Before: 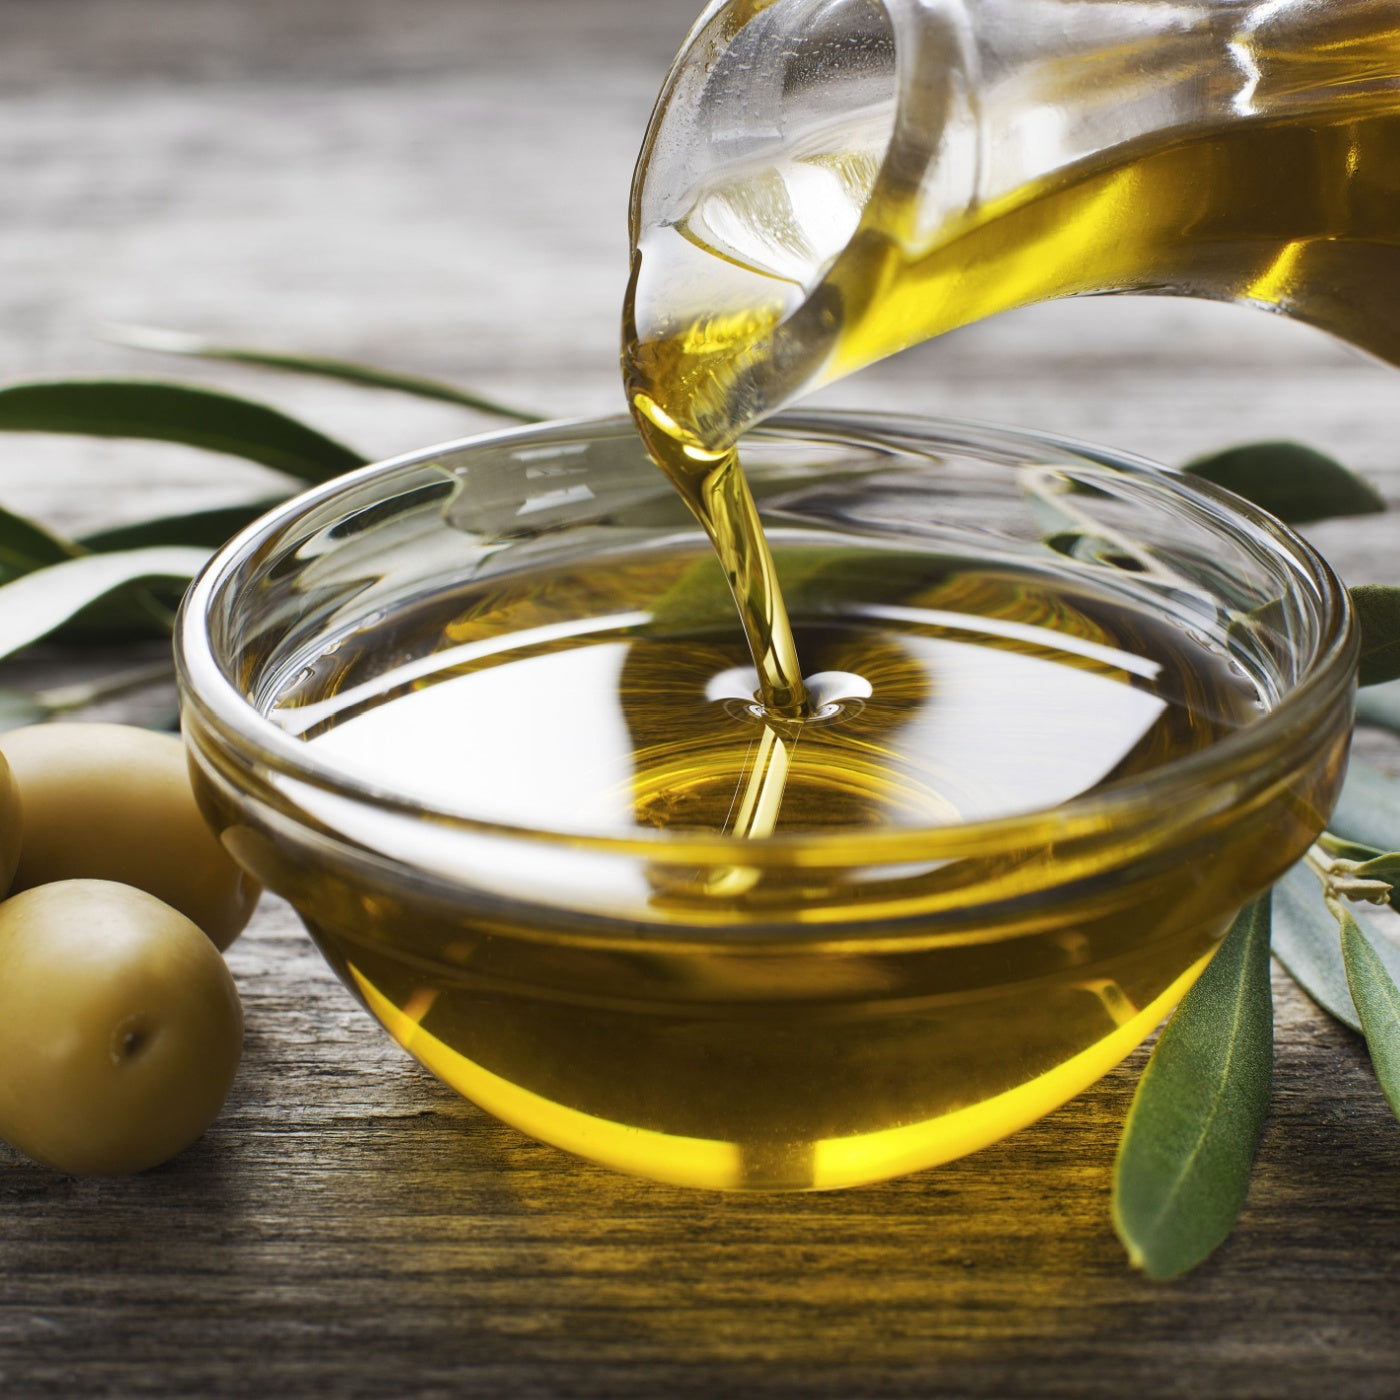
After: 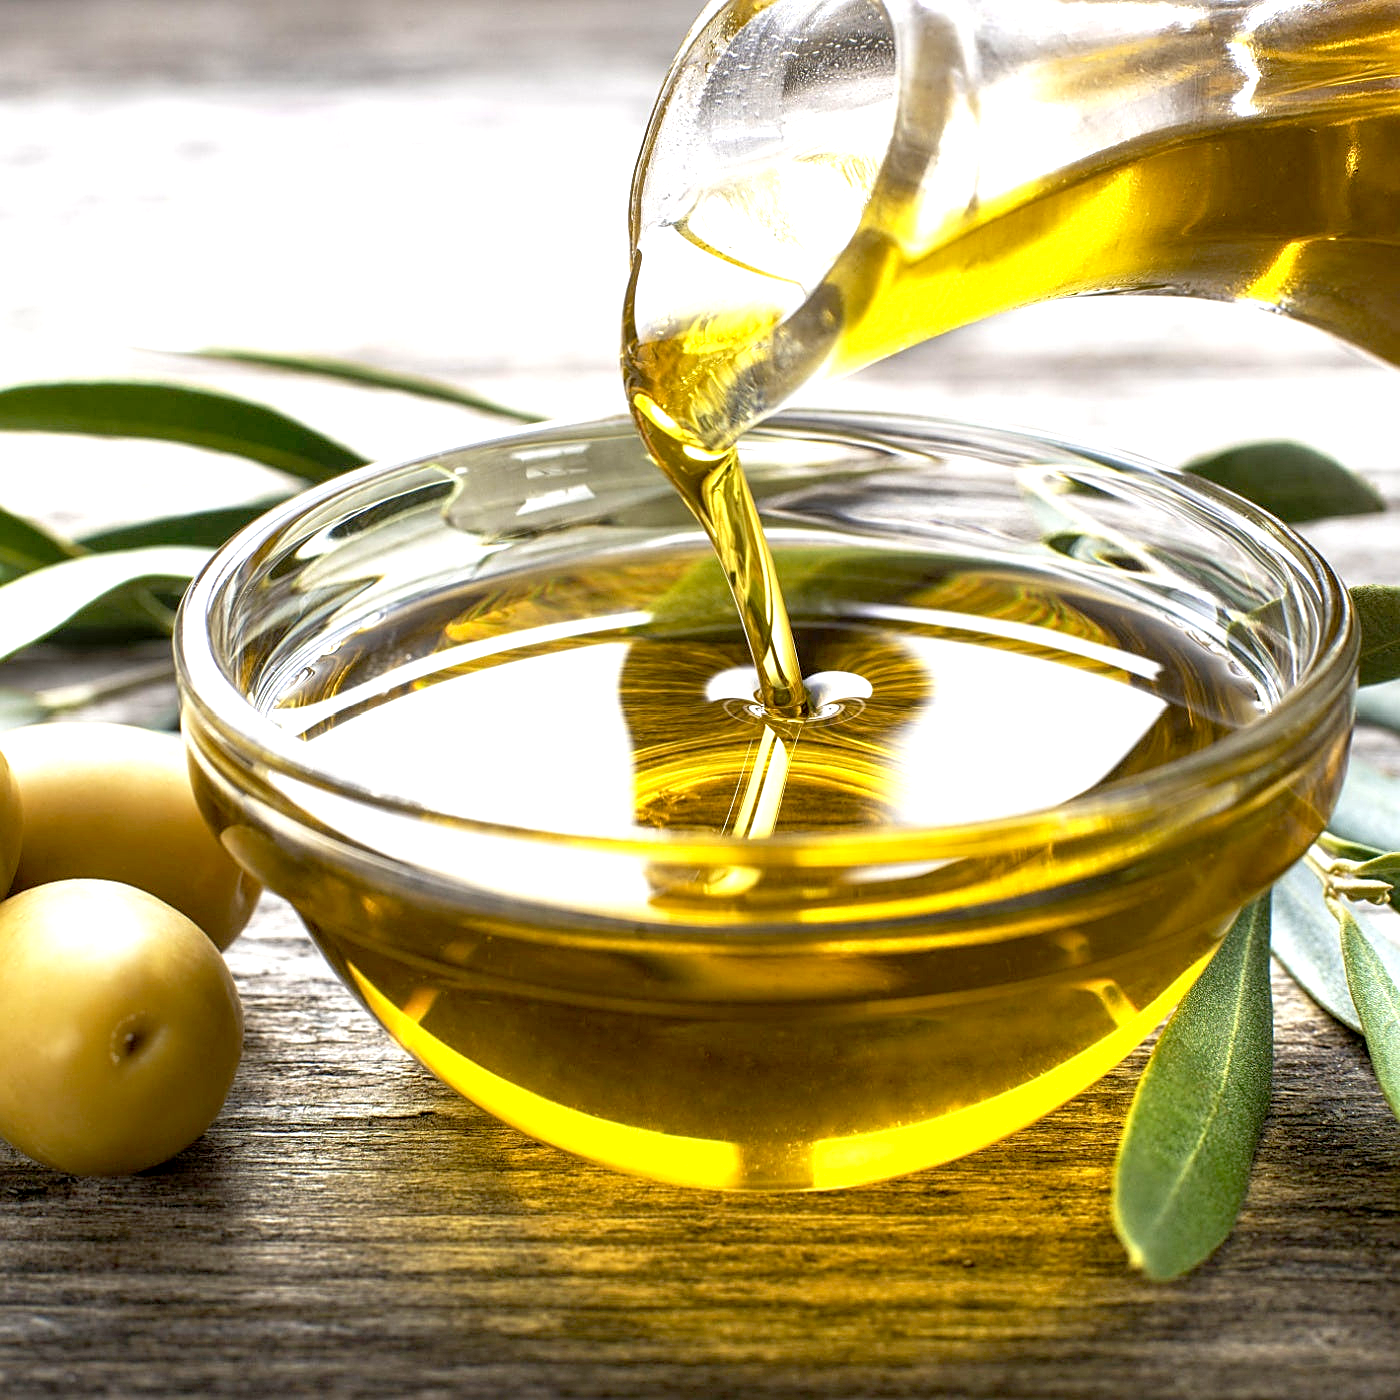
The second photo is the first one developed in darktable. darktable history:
sharpen: on, module defaults
exposure: black level correction 0.011, exposure 1.088 EV, compensate exposure bias true, compensate highlight preservation false
local contrast: detail 110%
